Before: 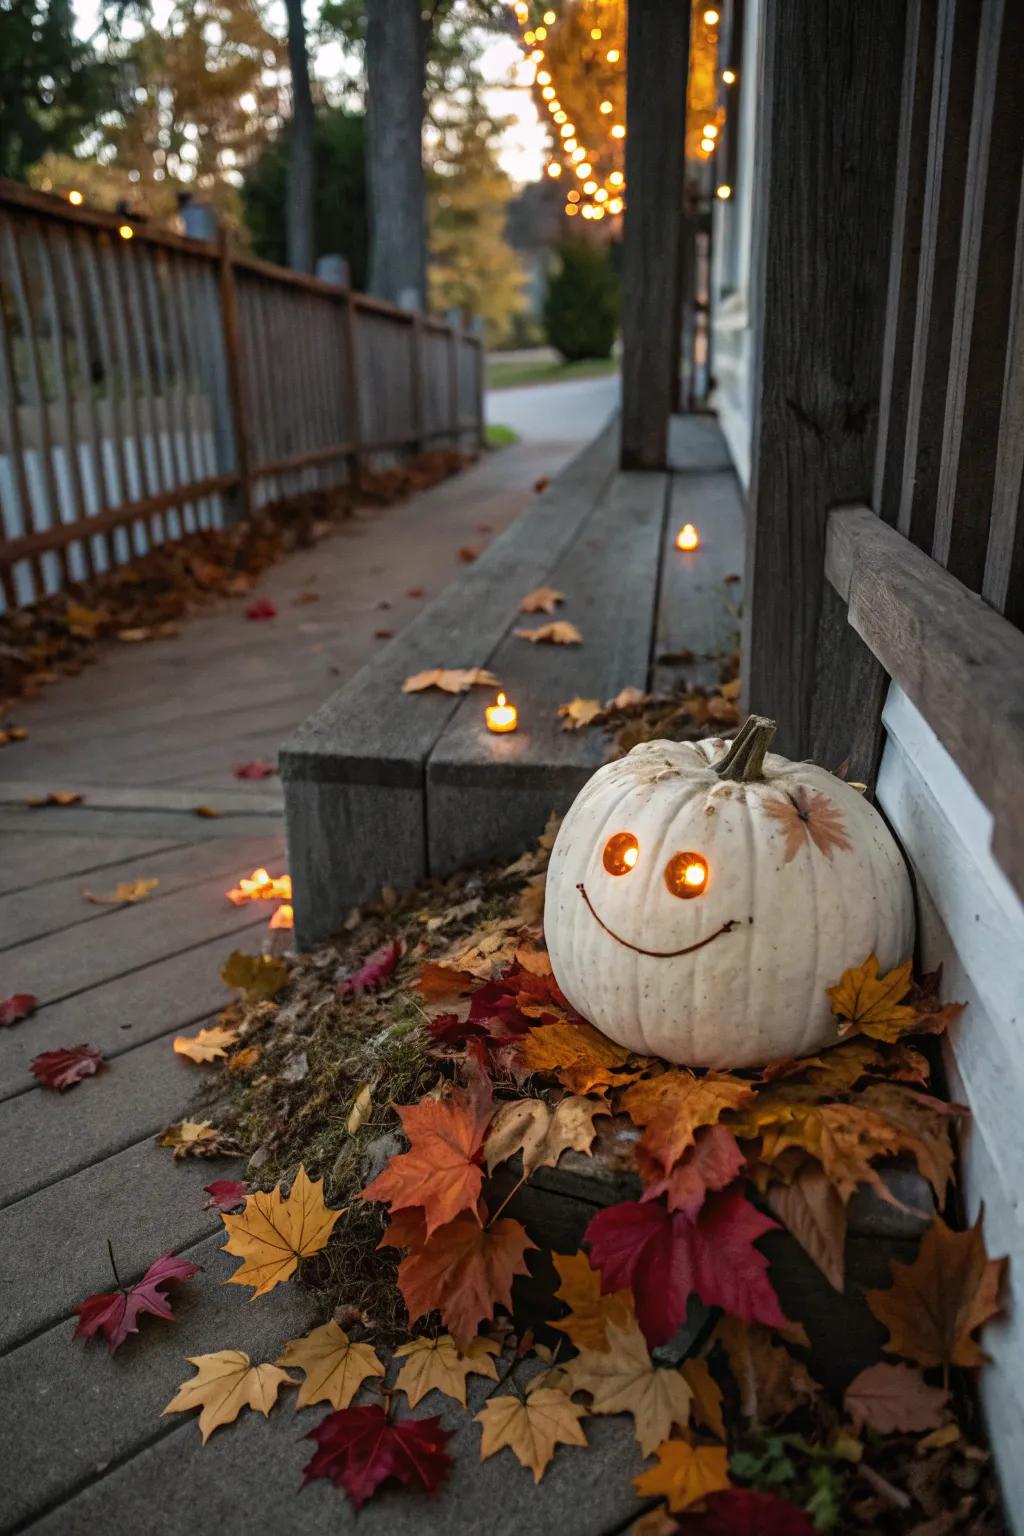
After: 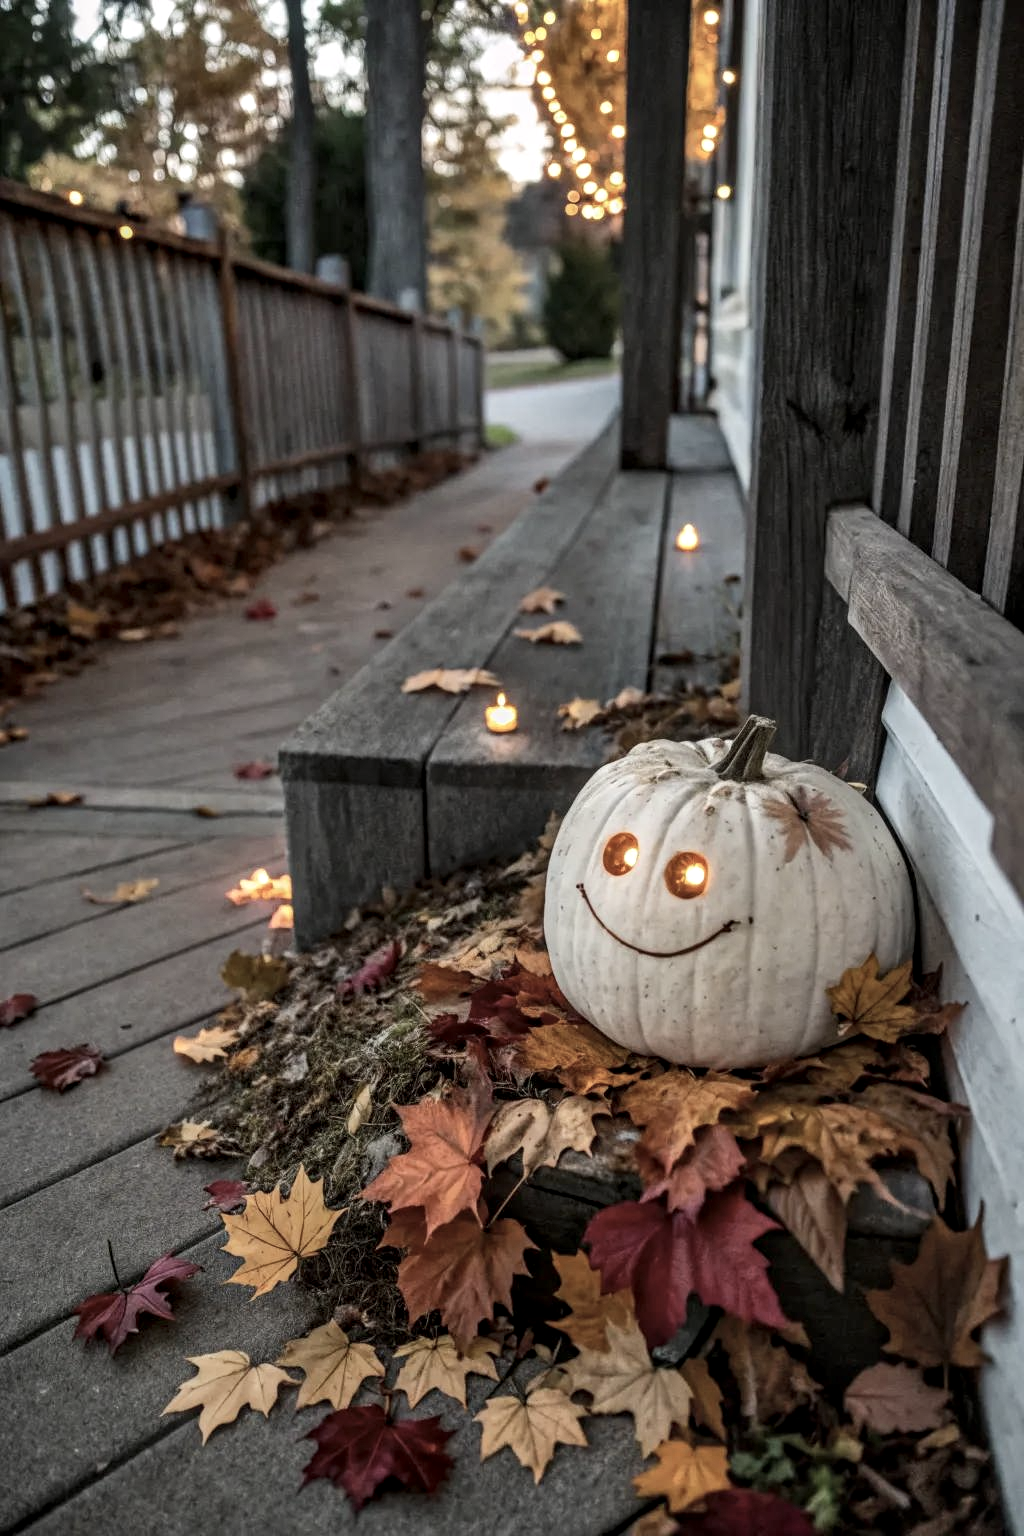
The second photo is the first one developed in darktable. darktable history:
shadows and highlights: soften with gaussian
local contrast: detail 130%
contrast brightness saturation: contrast 0.099, saturation -0.37
